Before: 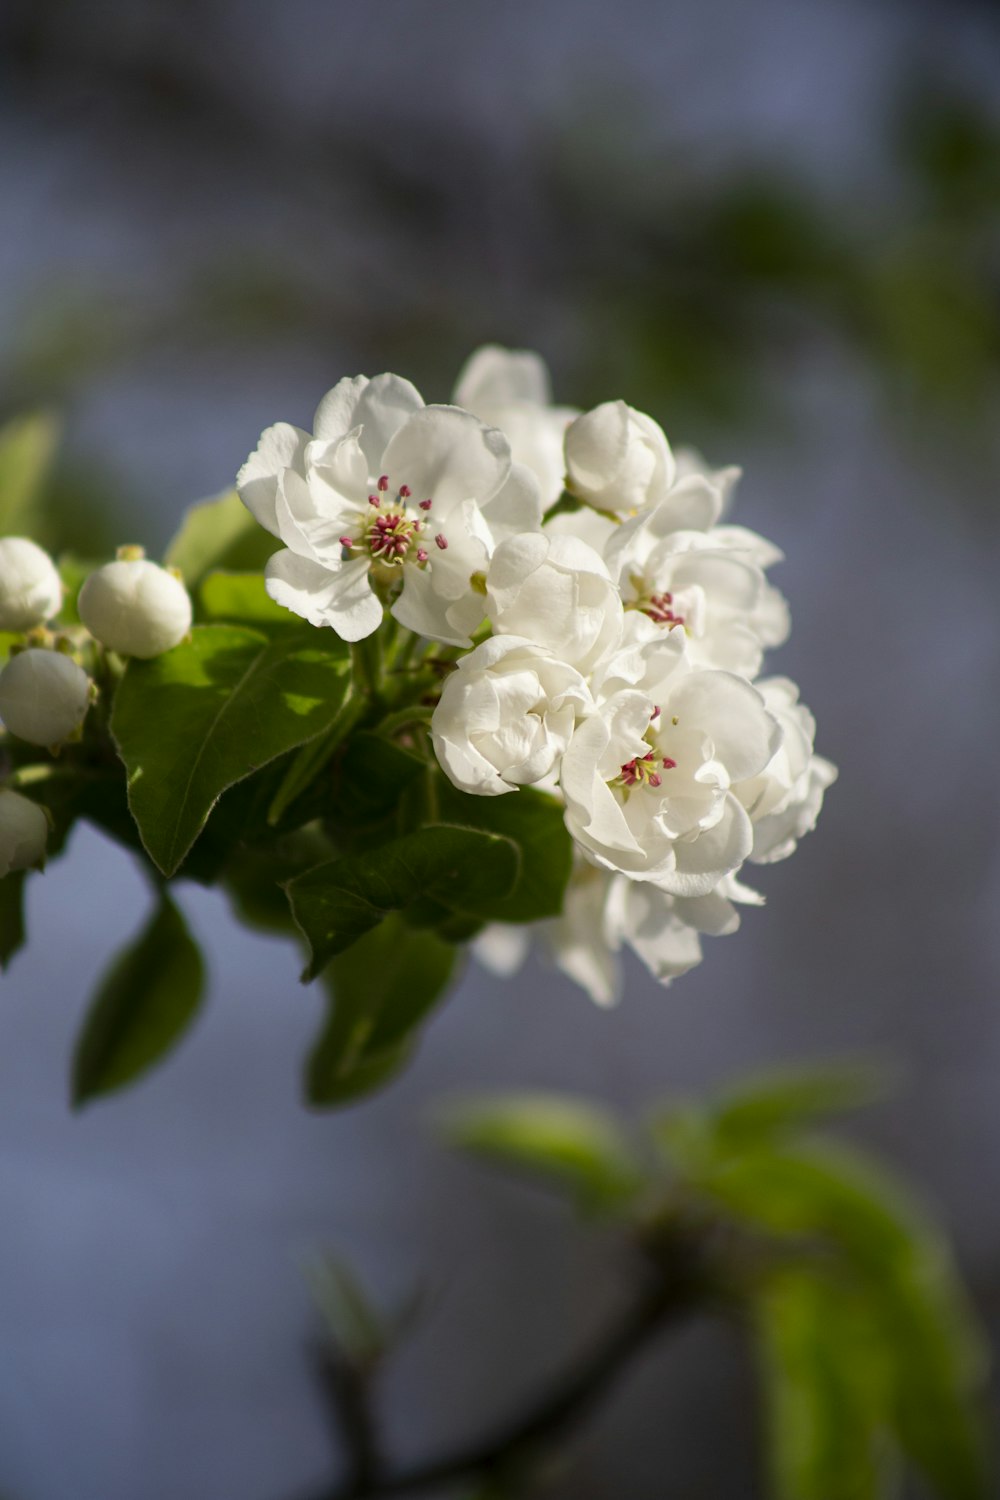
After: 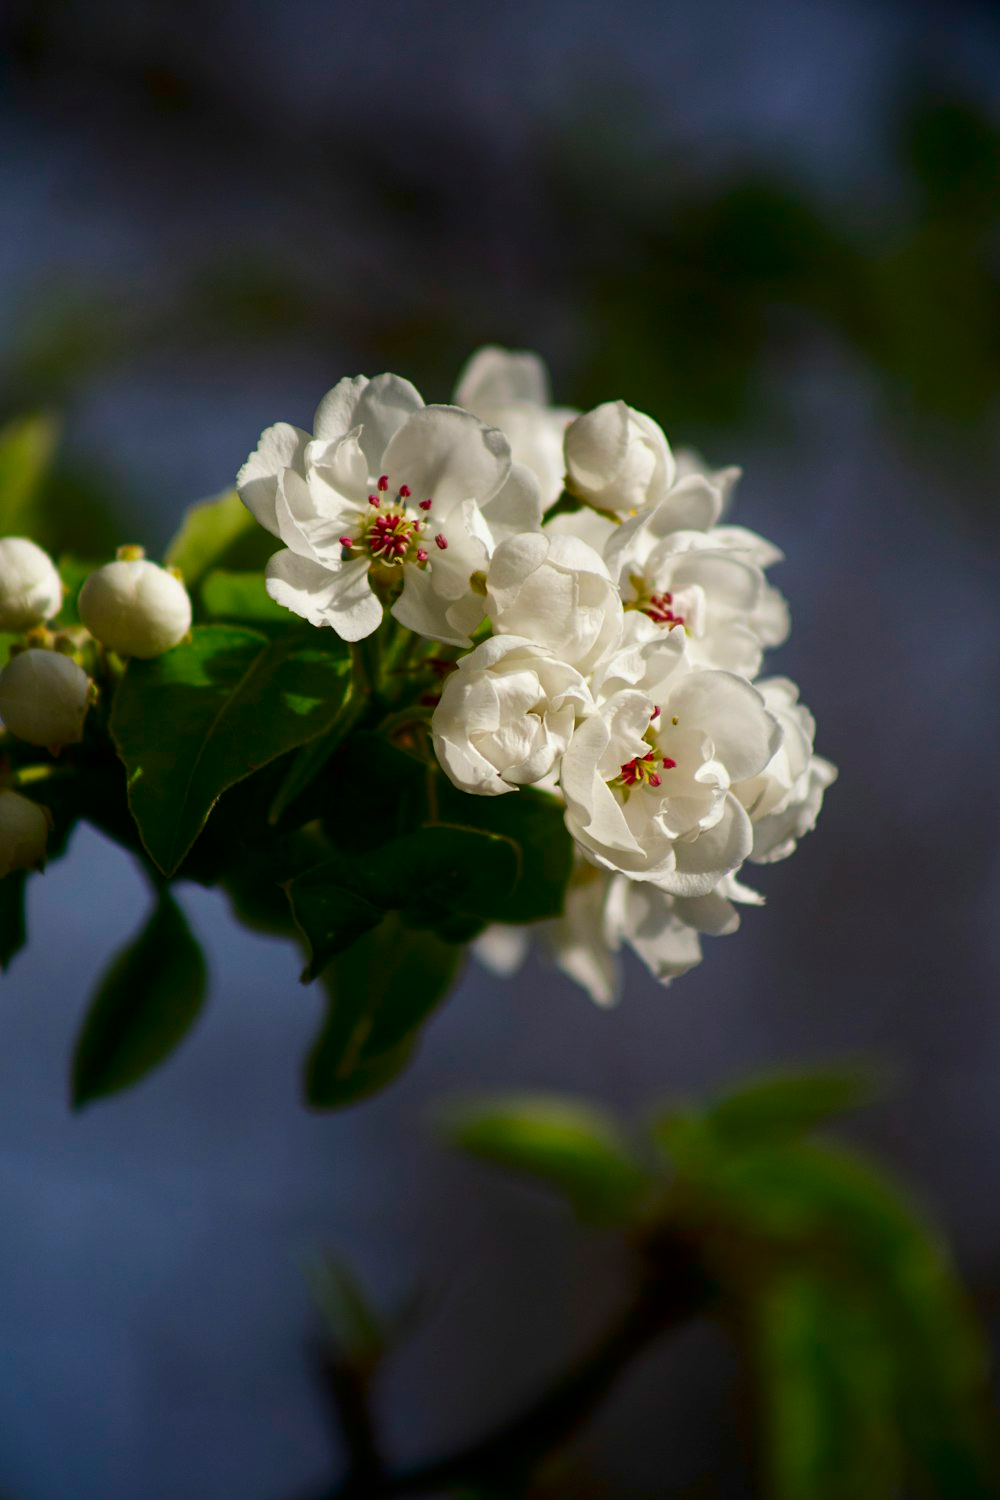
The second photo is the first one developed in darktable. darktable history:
contrast brightness saturation: brightness -0.252, saturation 0.203
